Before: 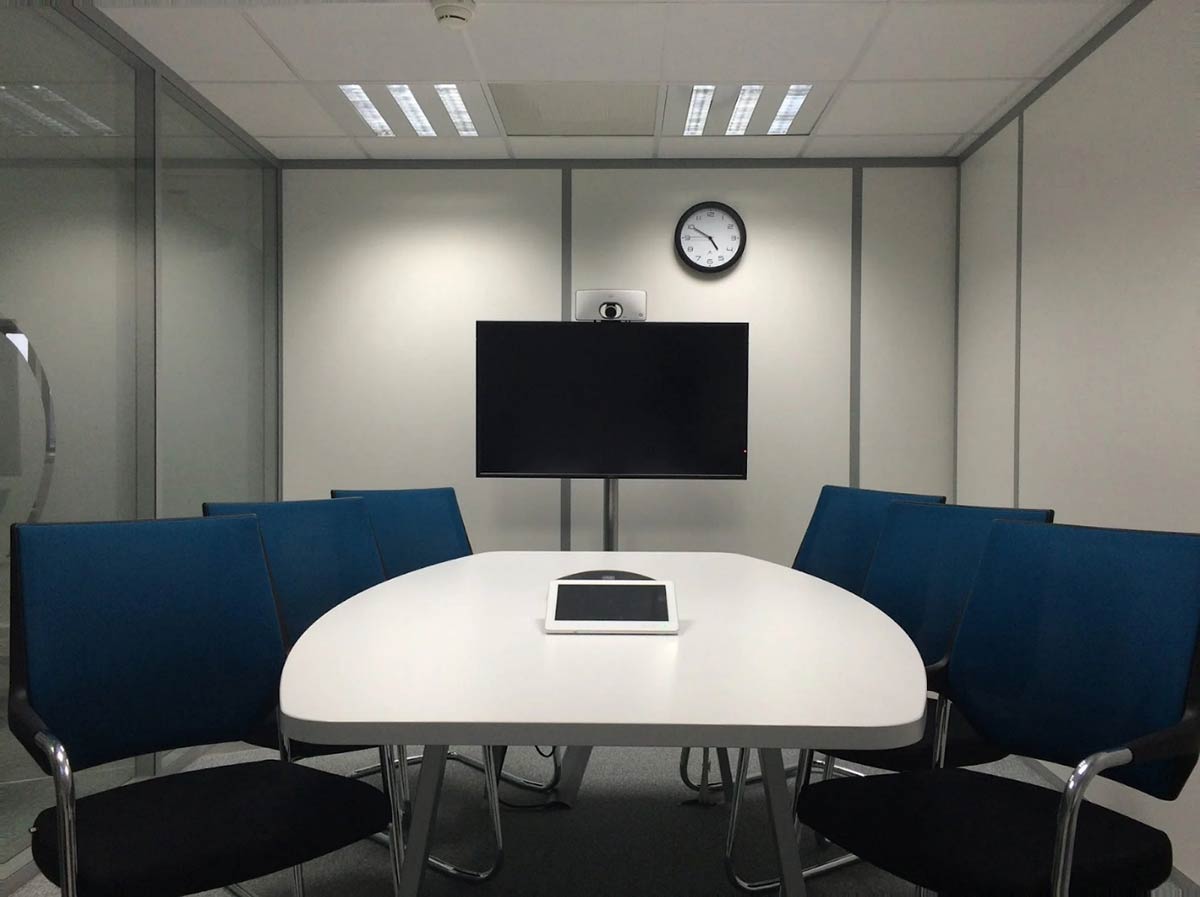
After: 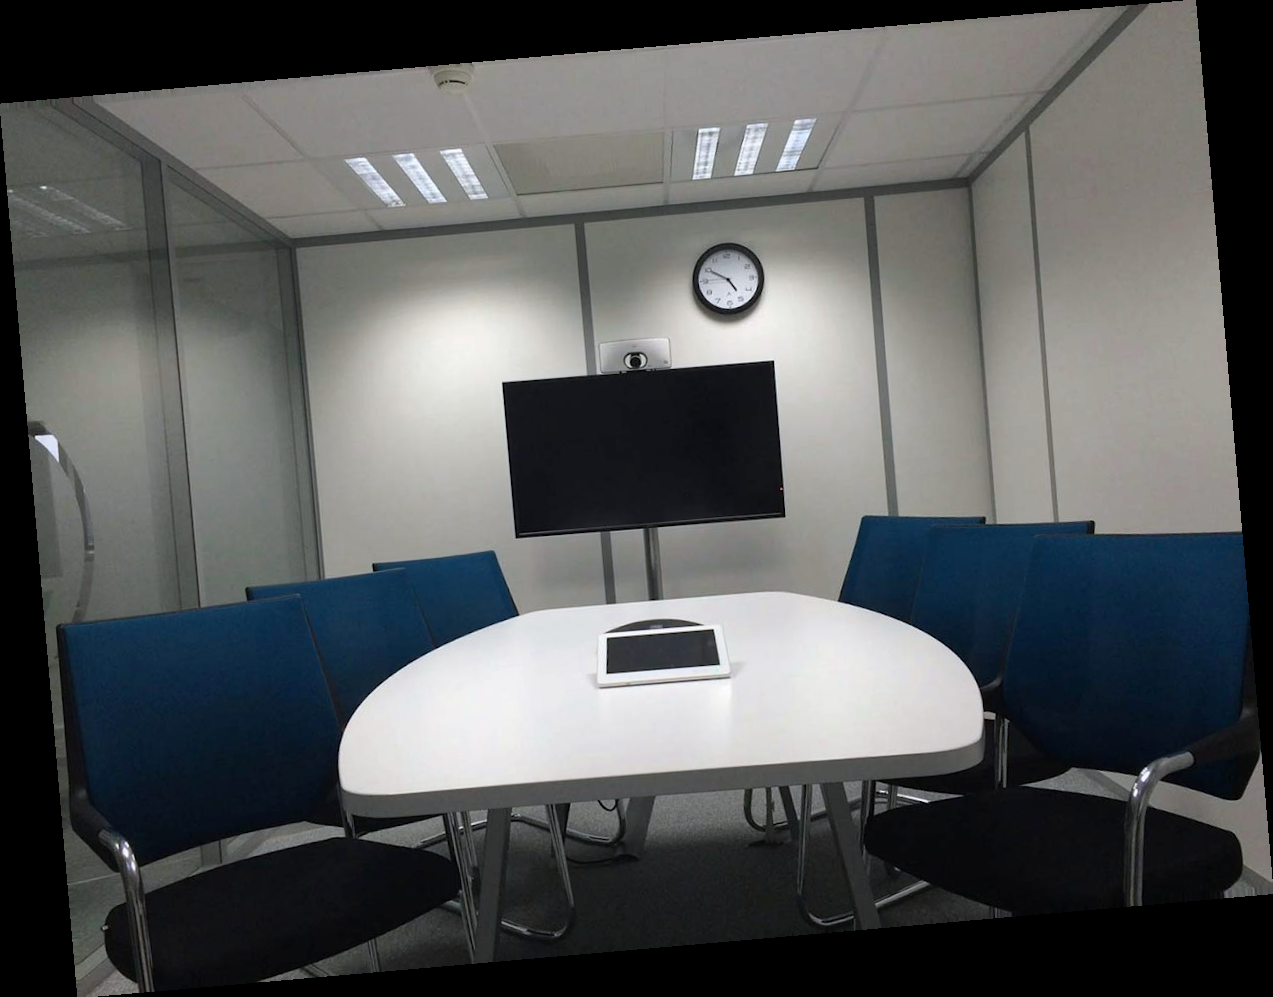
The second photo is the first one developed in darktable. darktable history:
color zones: curves: ch0 [(0, 0.444) (0.143, 0.442) (0.286, 0.441) (0.429, 0.441) (0.571, 0.441) (0.714, 0.441) (0.857, 0.442) (1, 0.444)]
white balance: red 0.983, blue 1.036
rotate and perspective: rotation -4.98°, automatic cropping off
